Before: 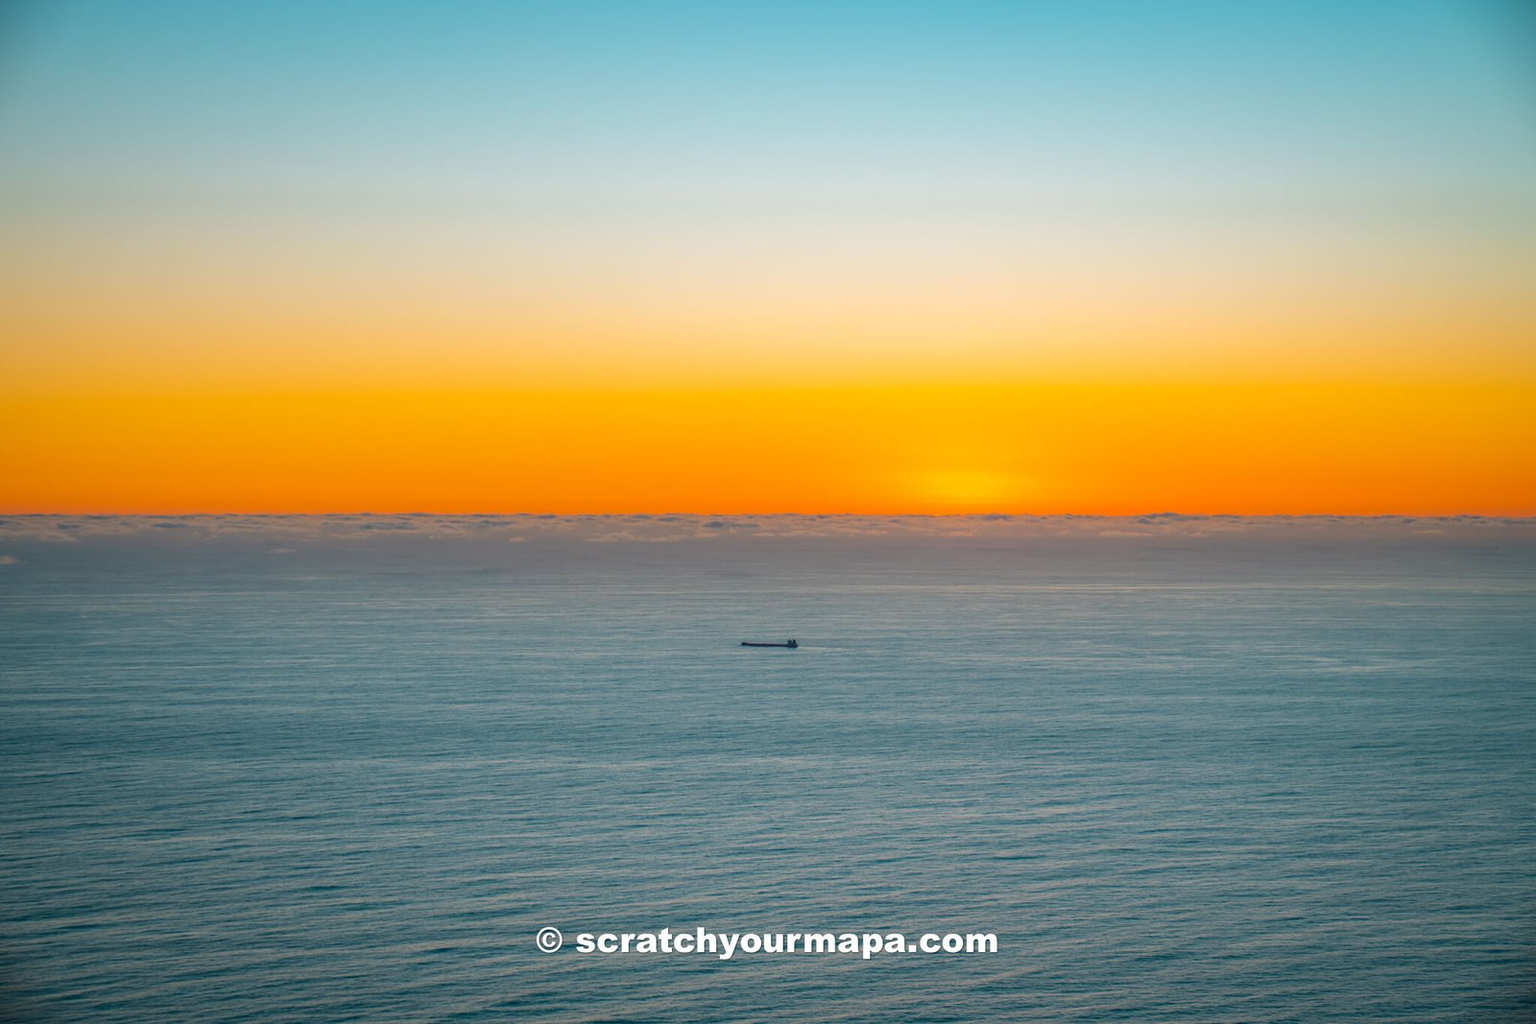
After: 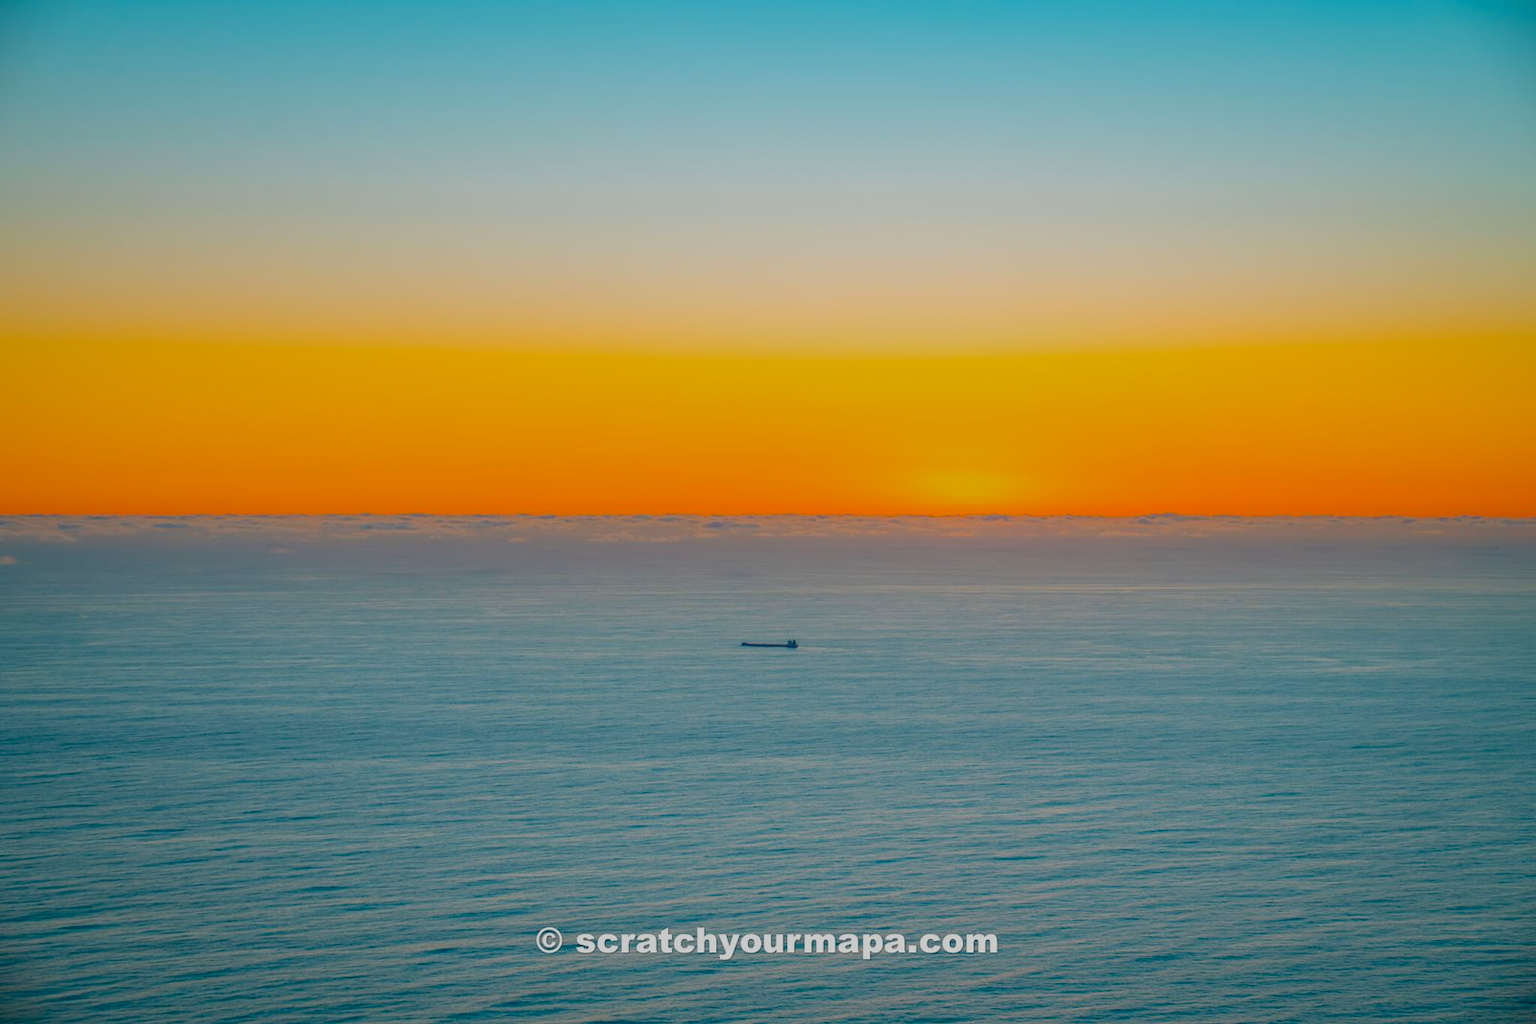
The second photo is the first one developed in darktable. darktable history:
color balance rgb: global offset › luminance -0.473%, perceptual saturation grading › global saturation 30.682%, contrast -29.68%
